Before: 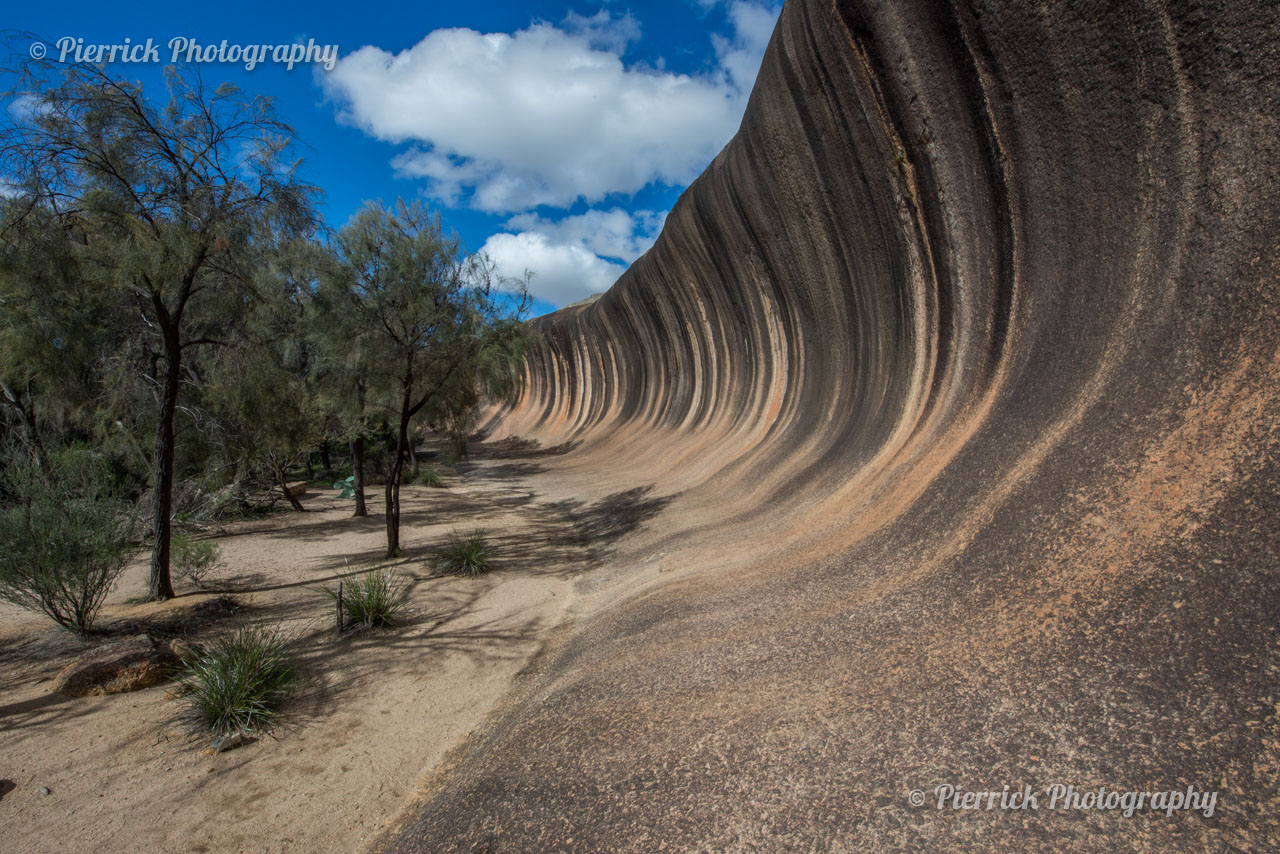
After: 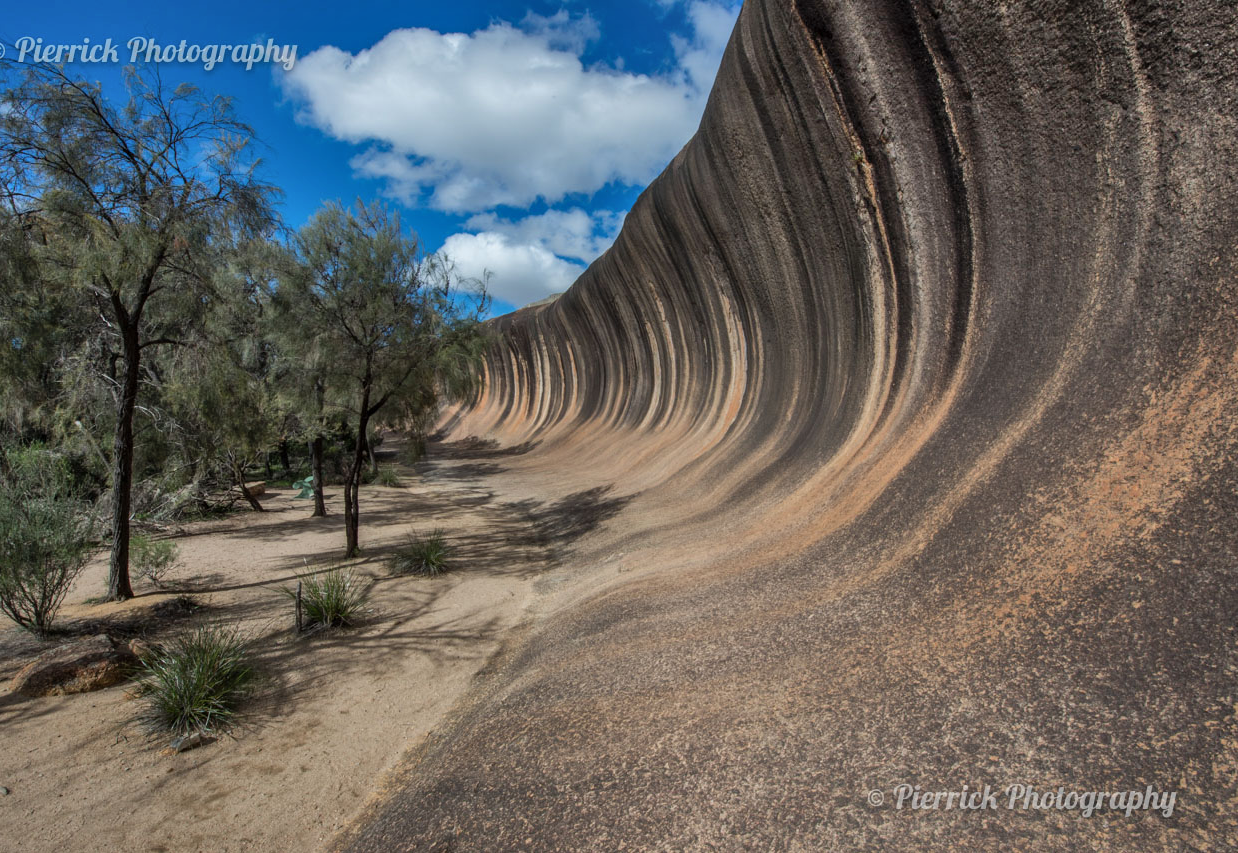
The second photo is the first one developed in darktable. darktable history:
shadows and highlights: shadows 60, soften with gaussian
crop and rotate: left 3.238%
